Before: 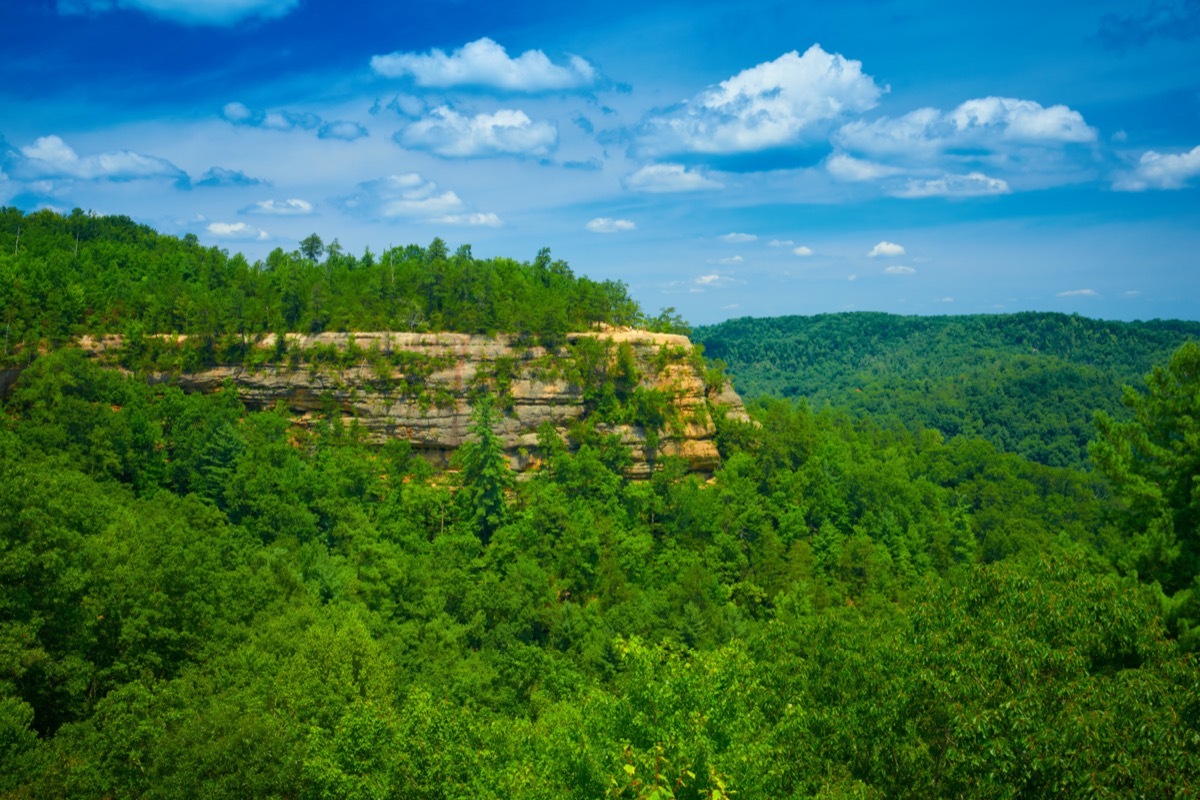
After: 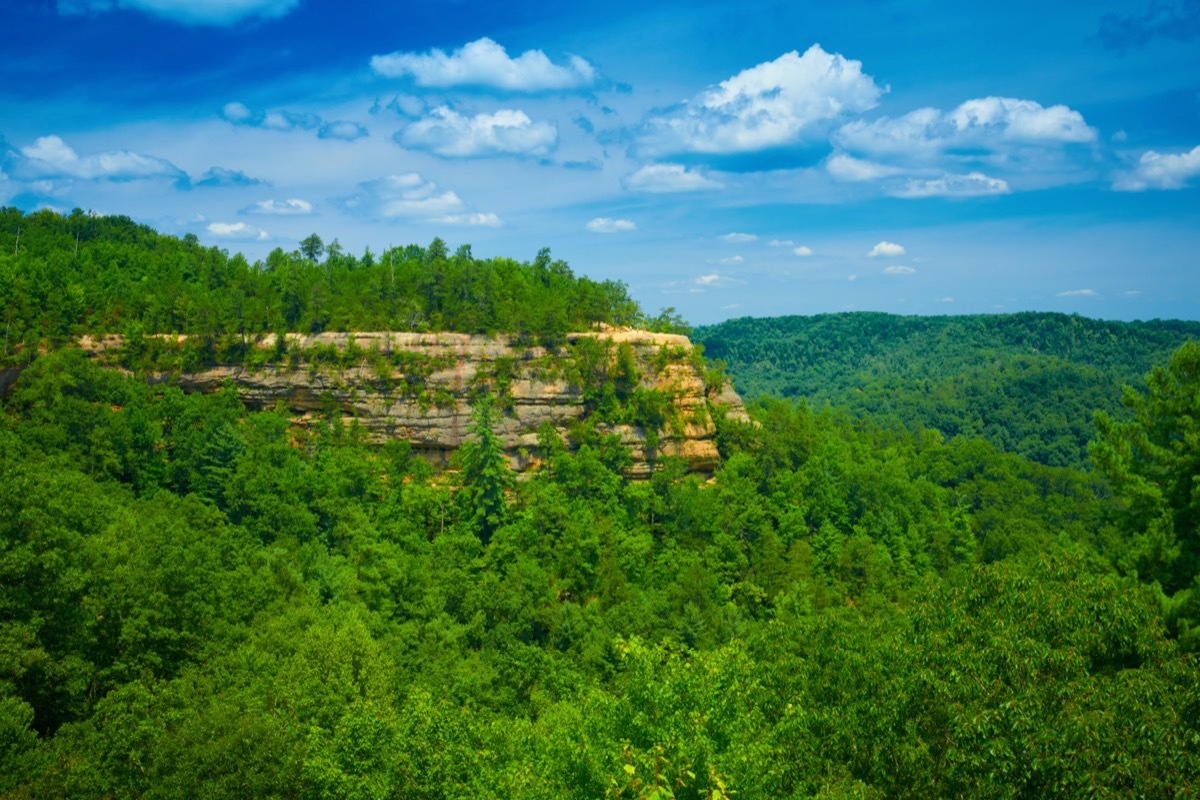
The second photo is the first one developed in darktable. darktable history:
base curve: curves: ch0 [(0, 0) (0.283, 0.295) (1, 1)], preserve colors none
